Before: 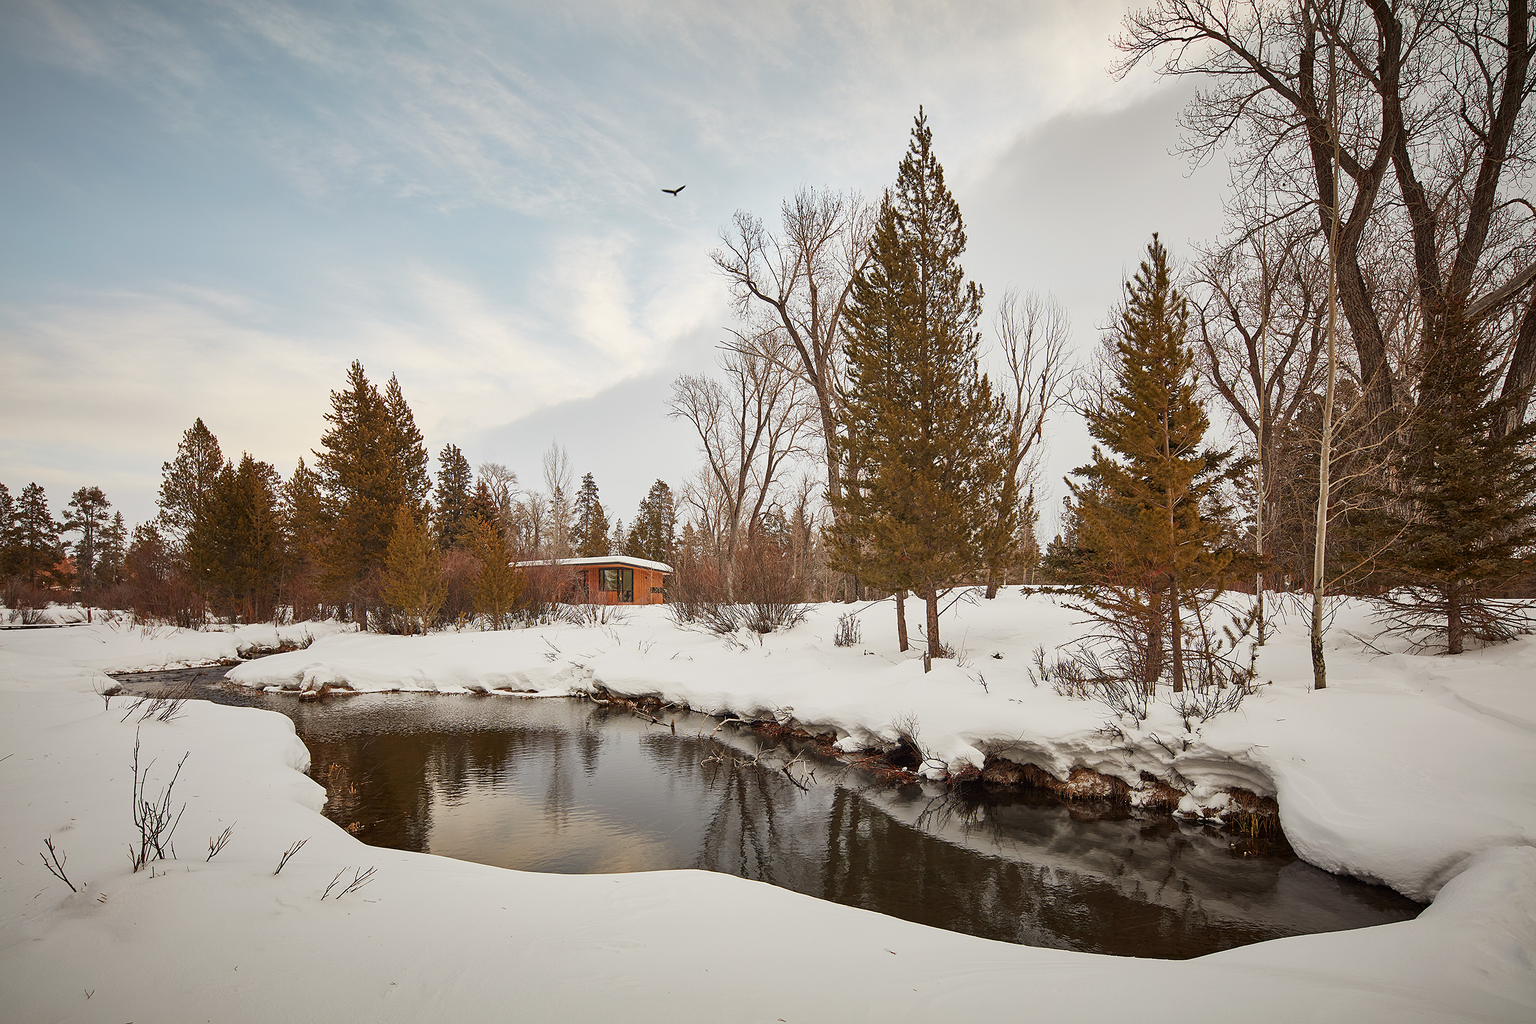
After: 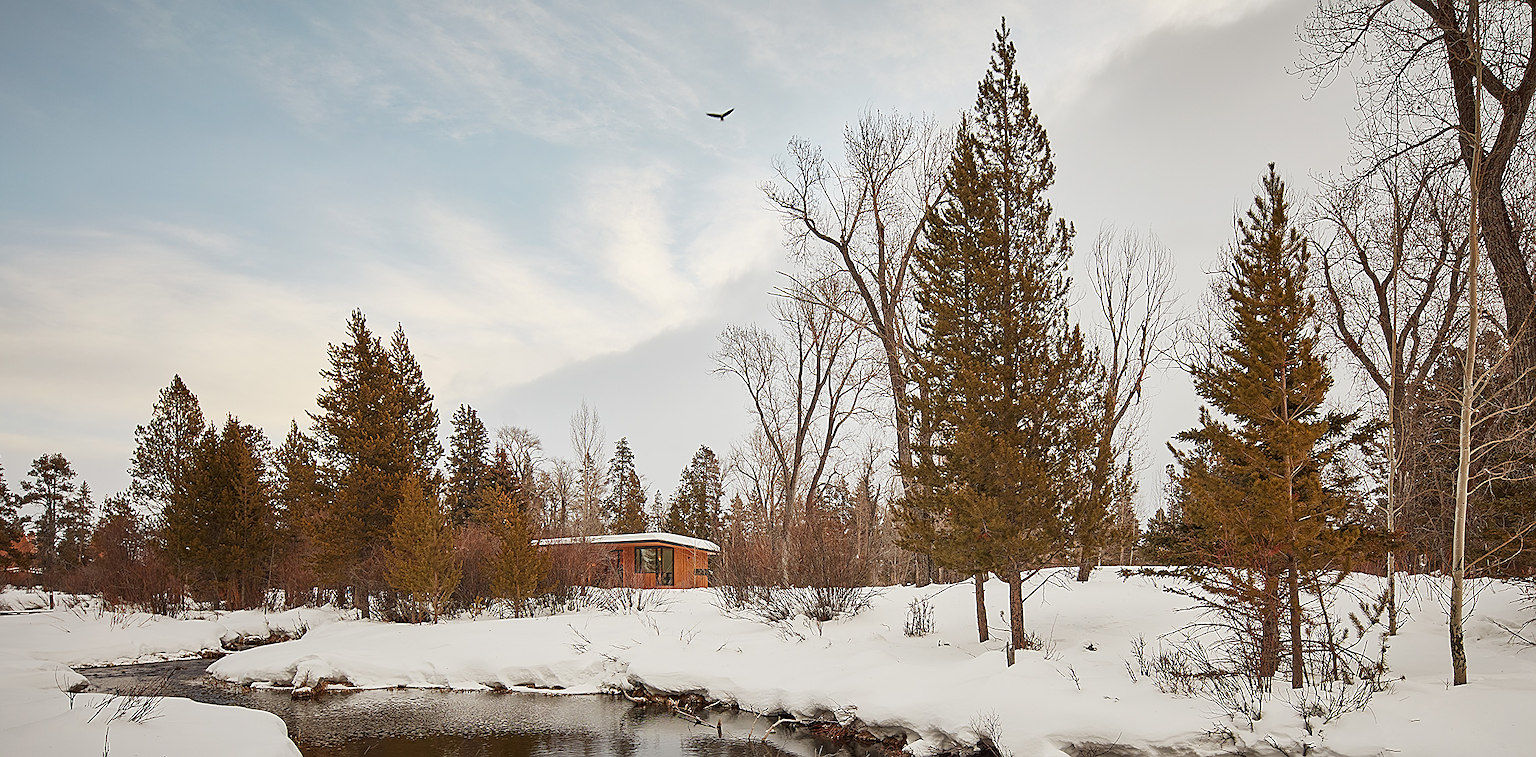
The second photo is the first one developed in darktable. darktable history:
sharpen: on, module defaults
crop: left 2.921%, top 8.851%, right 9.678%, bottom 26.529%
